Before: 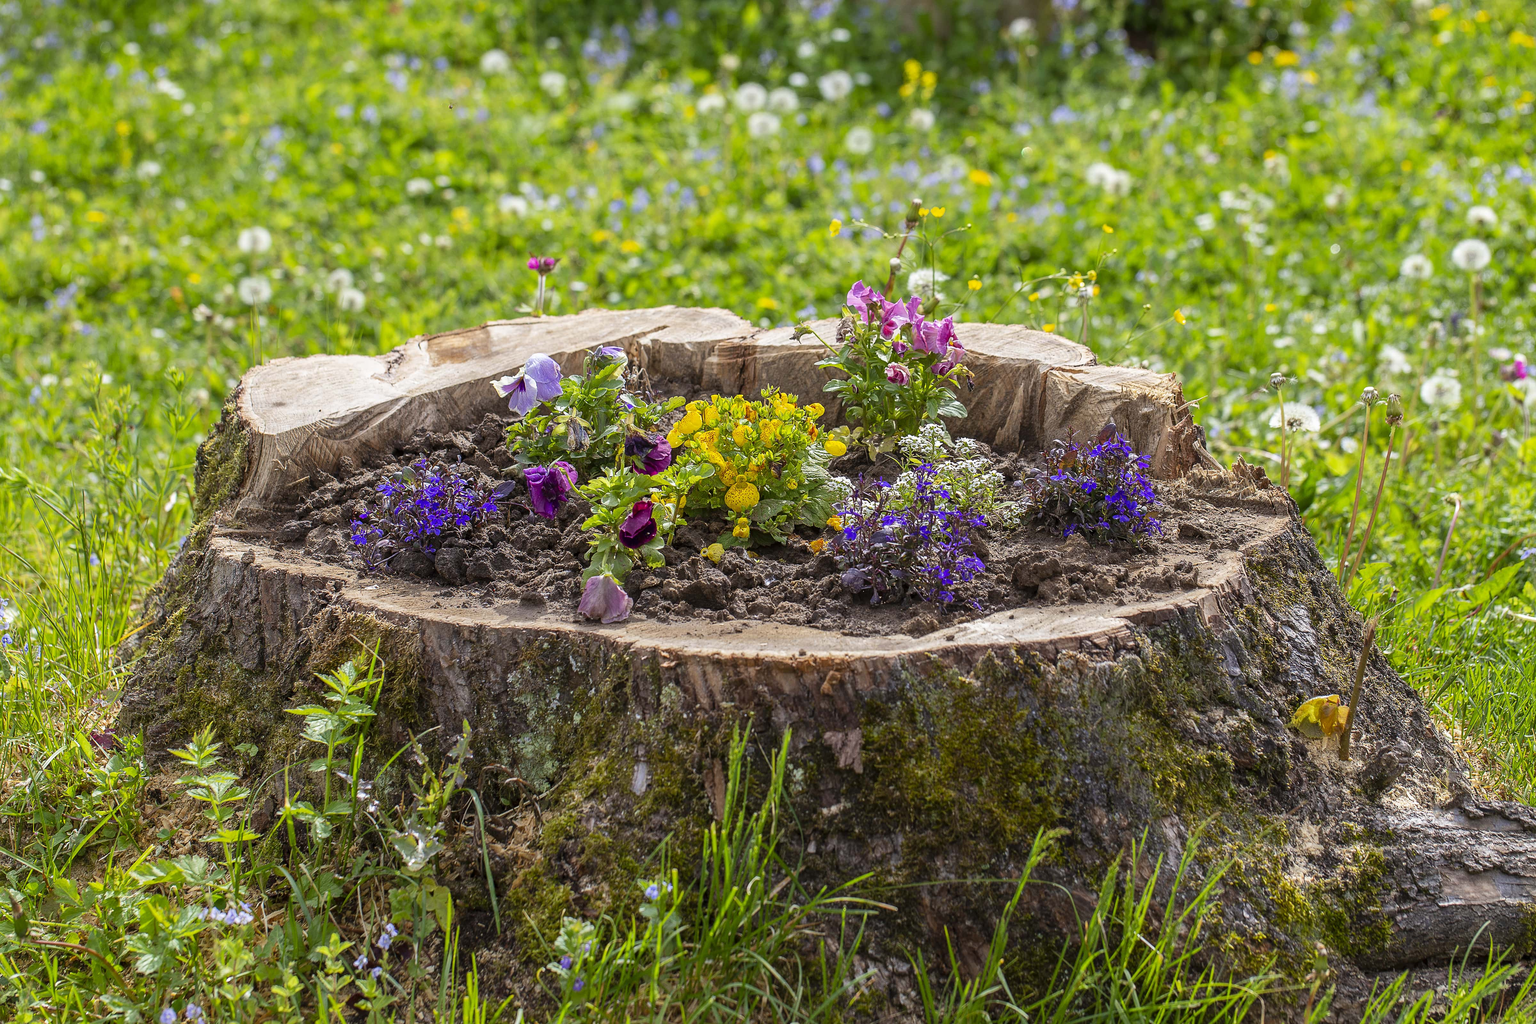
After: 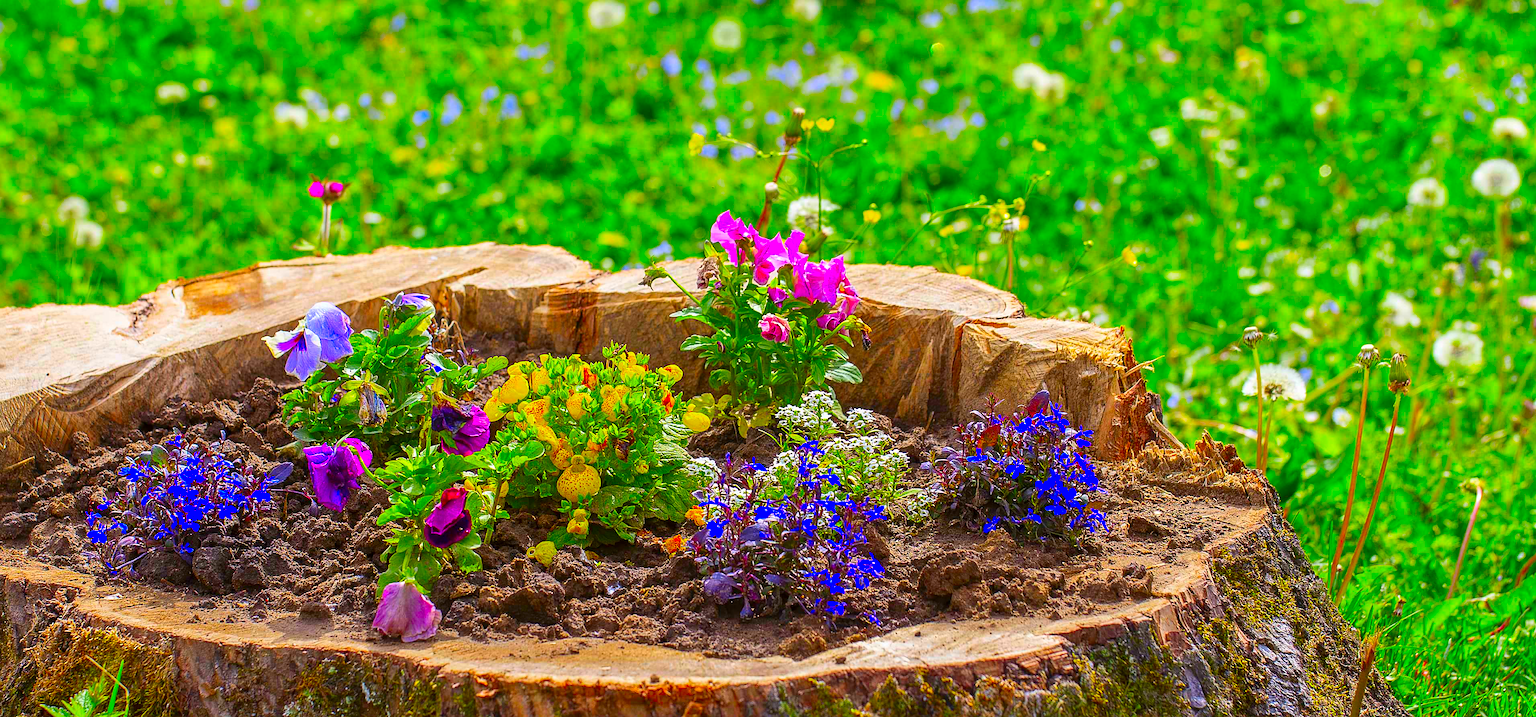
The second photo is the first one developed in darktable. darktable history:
color correction: saturation 3
sharpen: amount 0.2
crop: left 18.38%, top 11.092%, right 2.134%, bottom 33.217%
